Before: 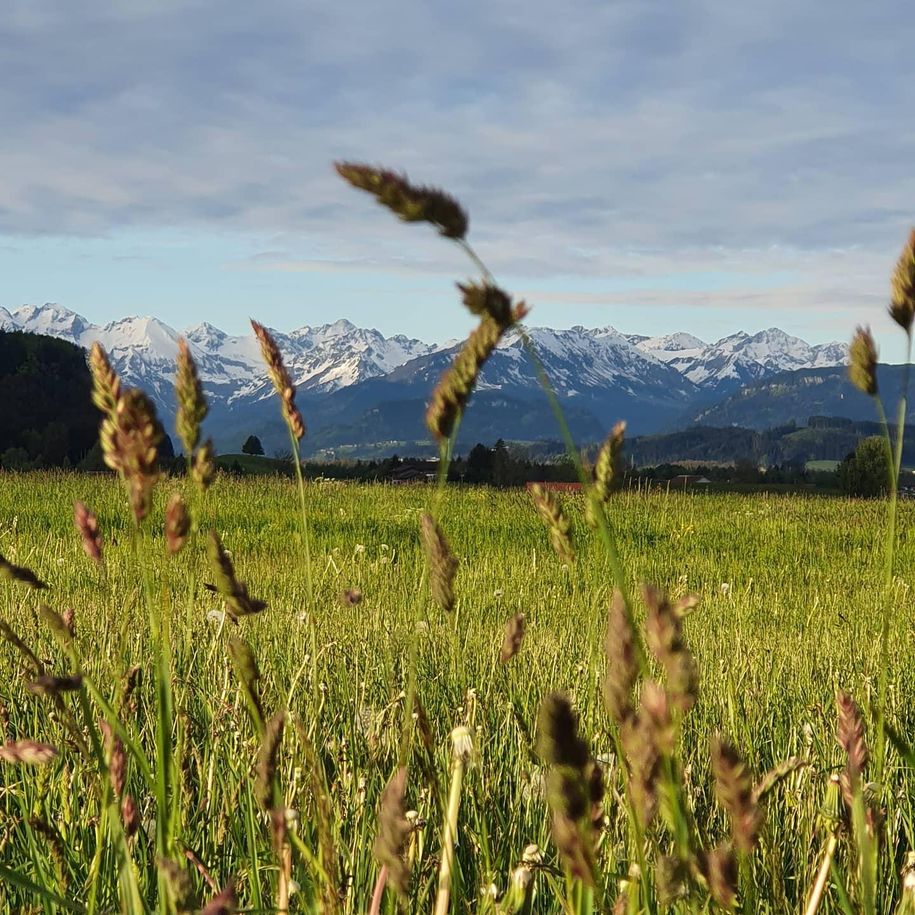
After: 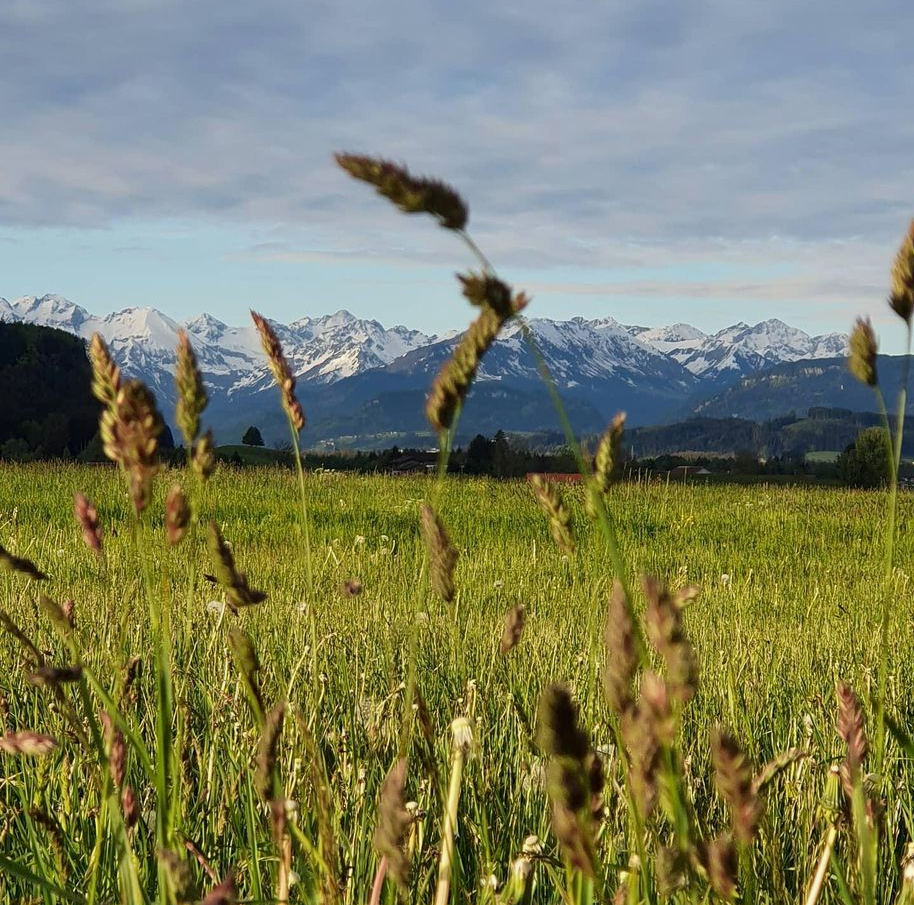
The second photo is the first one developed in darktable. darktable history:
exposure: black level correction 0.002, exposure -0.1 EV, compensate highlight preservation false
crop: top 1.049%, right 0.001%
